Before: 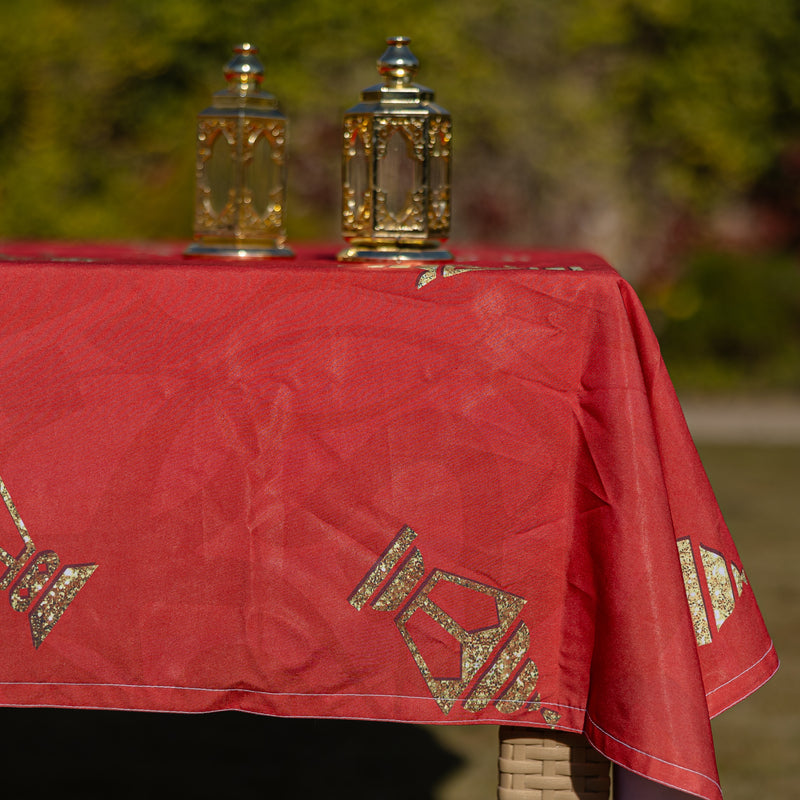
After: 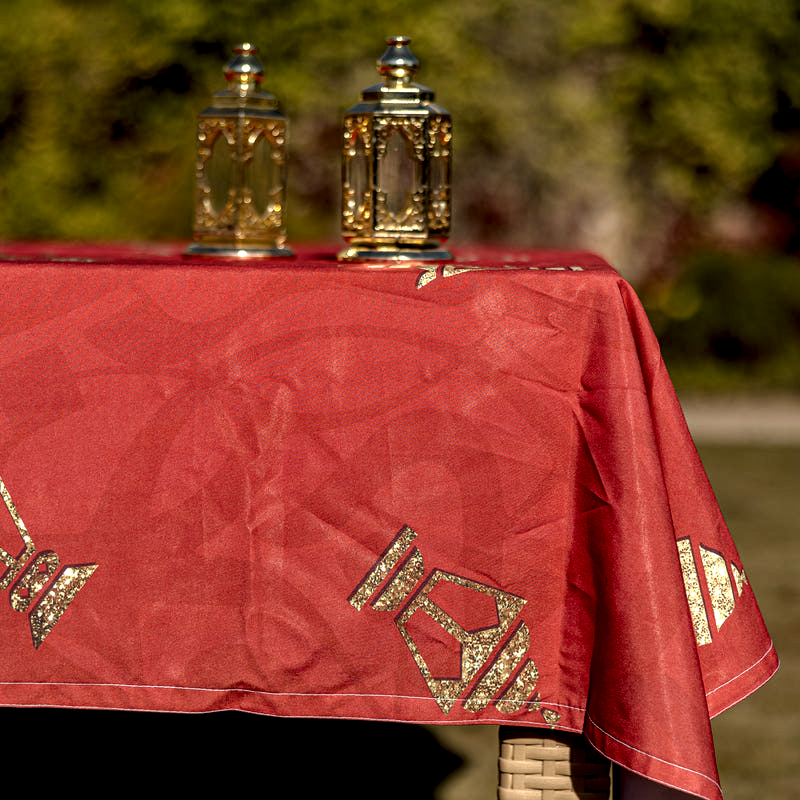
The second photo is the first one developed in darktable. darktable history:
color calibration: x 0.329, y 0.345, temperature 5633 K
local contrast: highlights 80%, shadows 57%, detail 175%, midtone range 0.602
tone equalizer: on, module defaults
